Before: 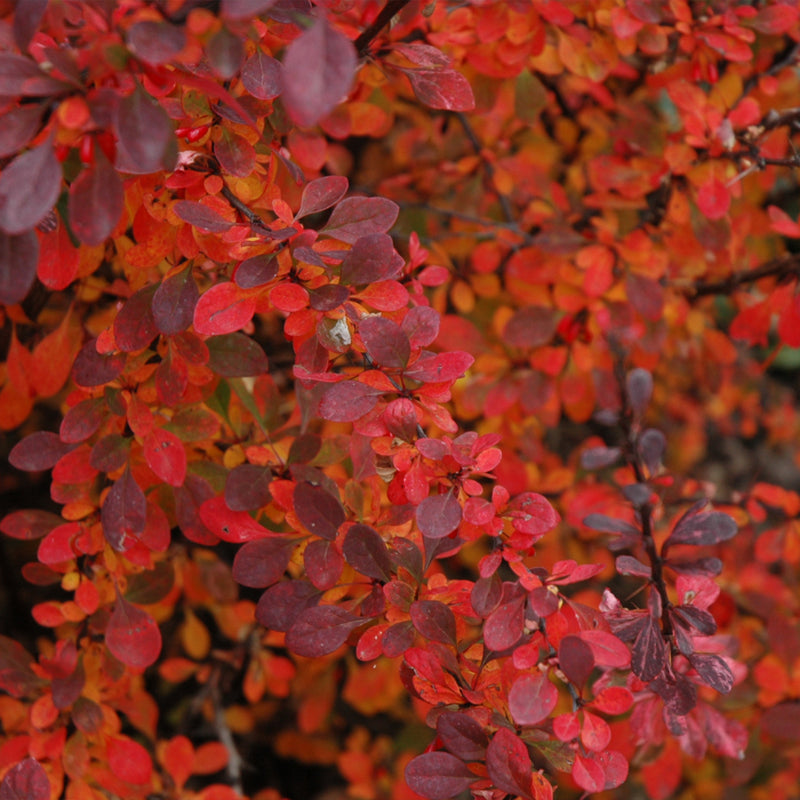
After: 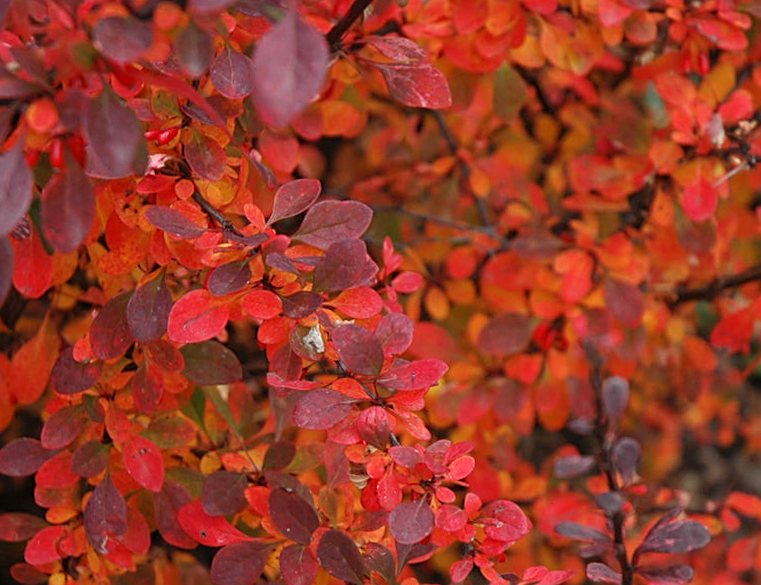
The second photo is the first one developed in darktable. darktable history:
exposure: exposure 0.3 EV, compensate highlight preservation false
crop: bottom 24.988%
rotate and perspective: rotation 0.074°, lens shift (vertical) 0.096, lens shift (horizontal) -0.041, crop left 0.043, crop right 0.952, crop top 0.024, crop bottom 0.979
sharpen: on, module defaults
